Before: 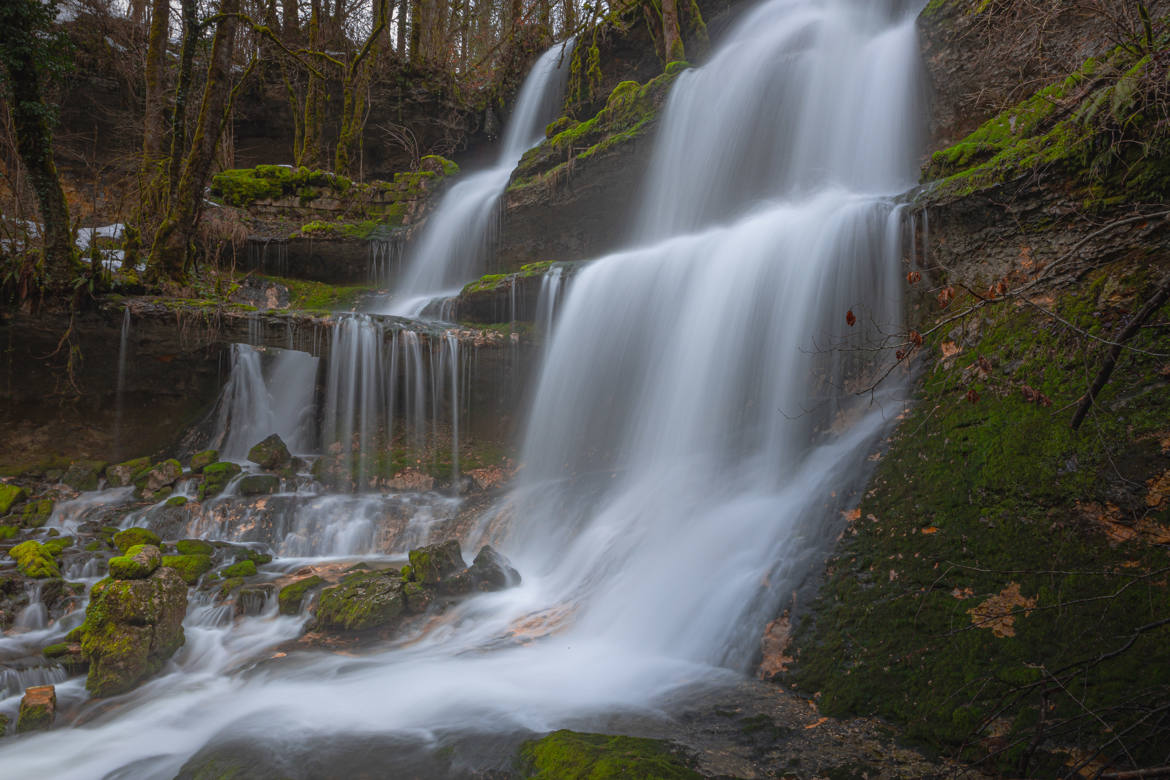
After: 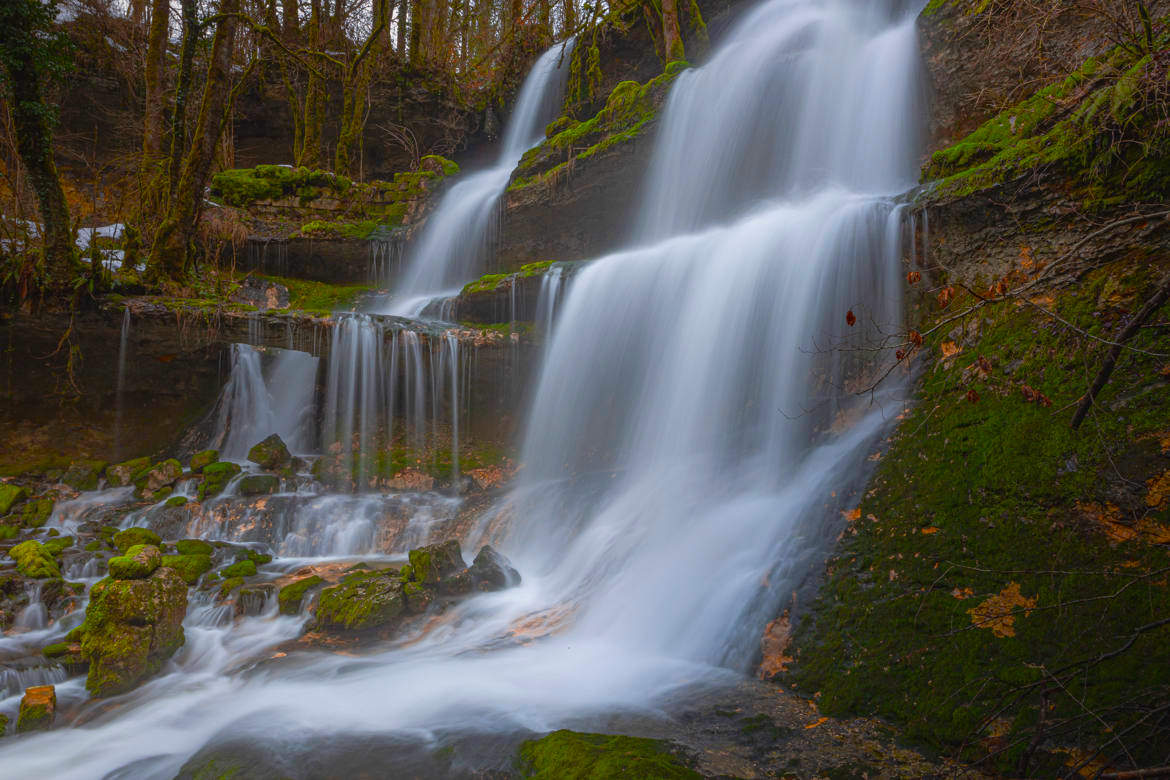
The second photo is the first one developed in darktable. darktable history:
color balance rgb: linear chroma grading › global chroma 25.533%, perceptual saturation grading › global saturation 0.14%, perceptual saturation grading › highlights -16.829%, perceptual saturation grading › mid-tones 32.728%, perceptual saturation grading › shadows 50.458%
